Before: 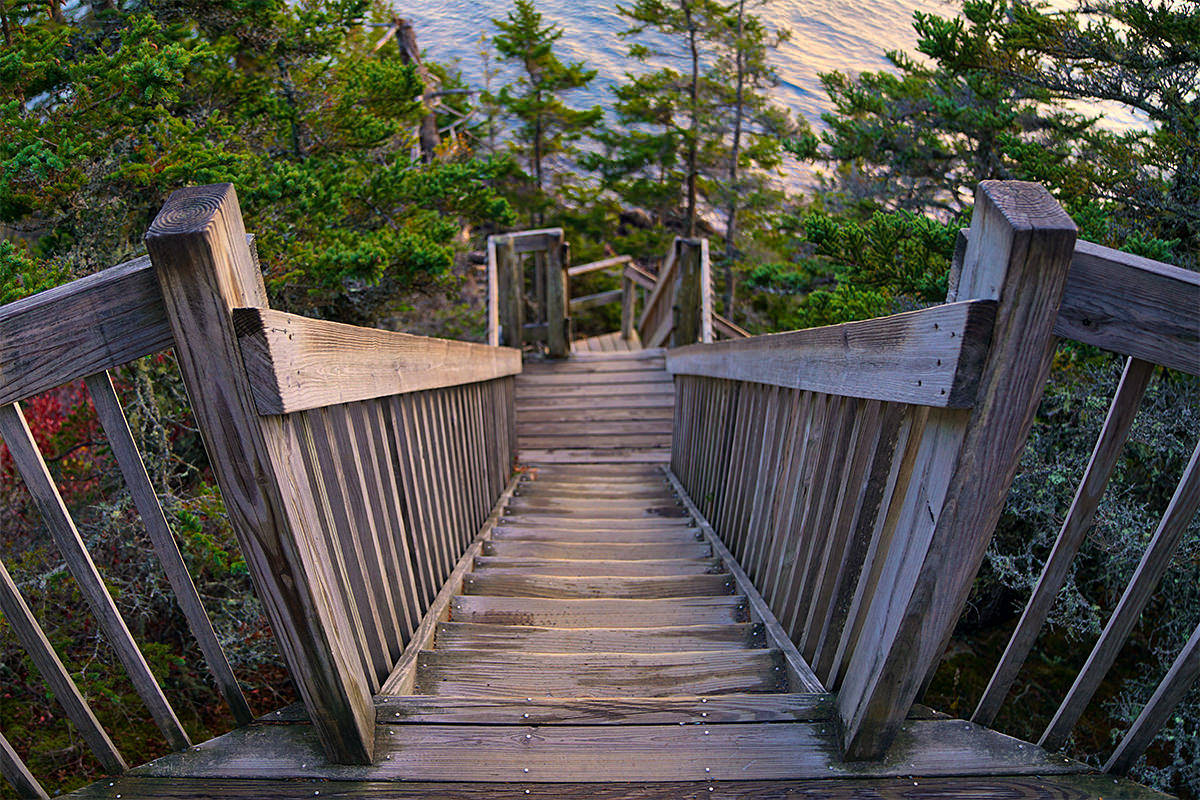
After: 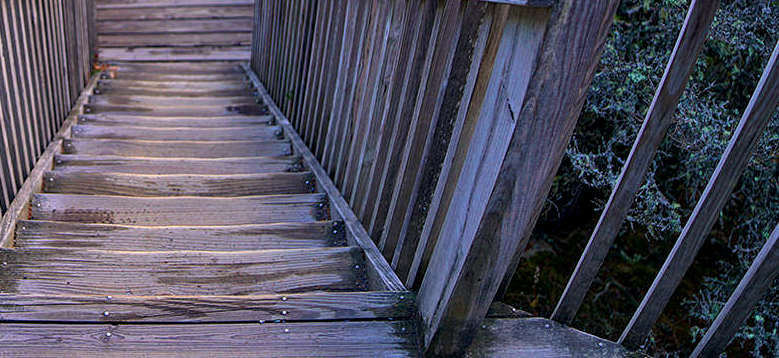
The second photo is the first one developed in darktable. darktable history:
local contrast: on, module defaults
crop and rotate: left 35.033%, top 50.357%, bottom 4.81%
color calibration: illuminant as shot in camera, x 0.37, y 0.382, temperature 4313.63 K
